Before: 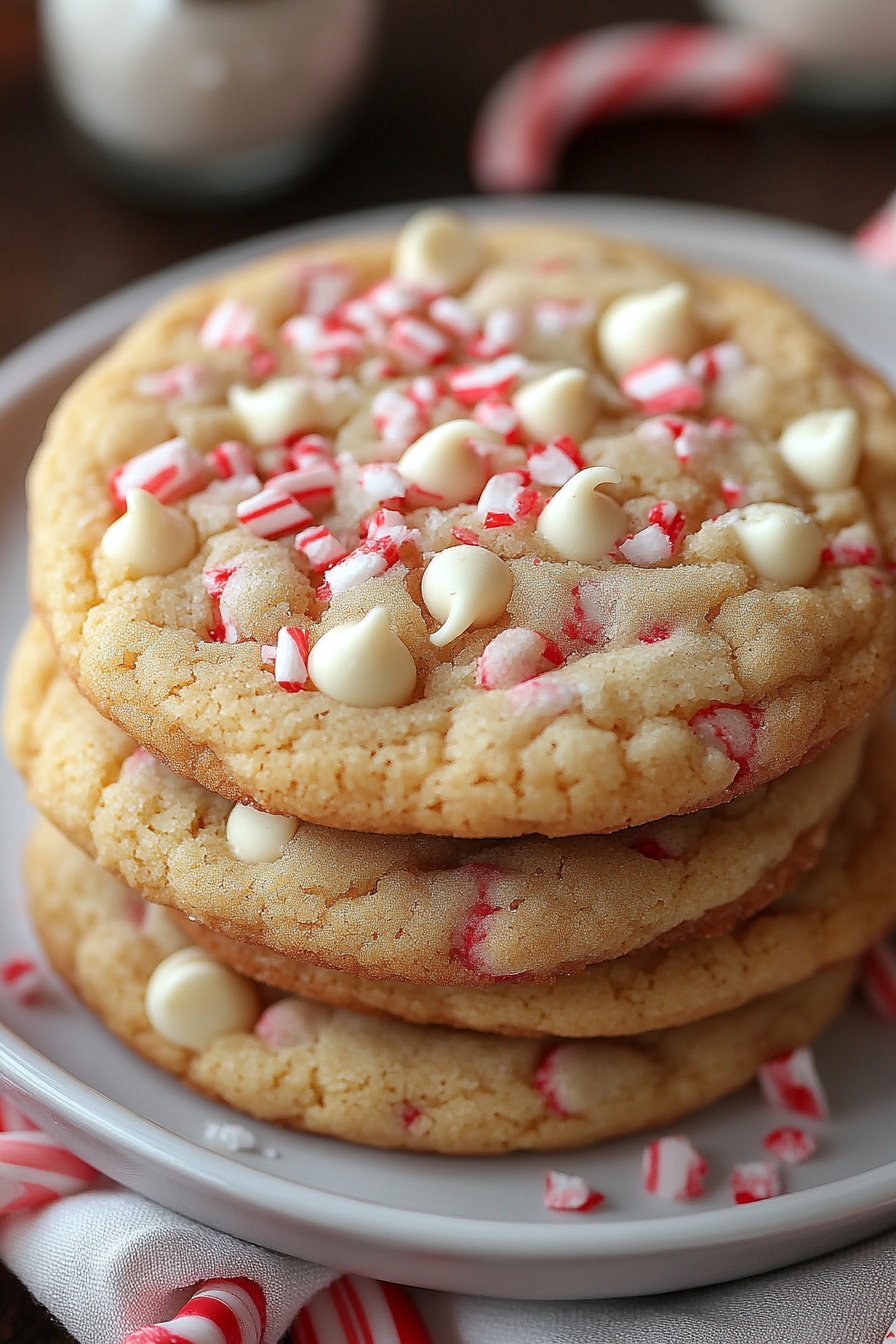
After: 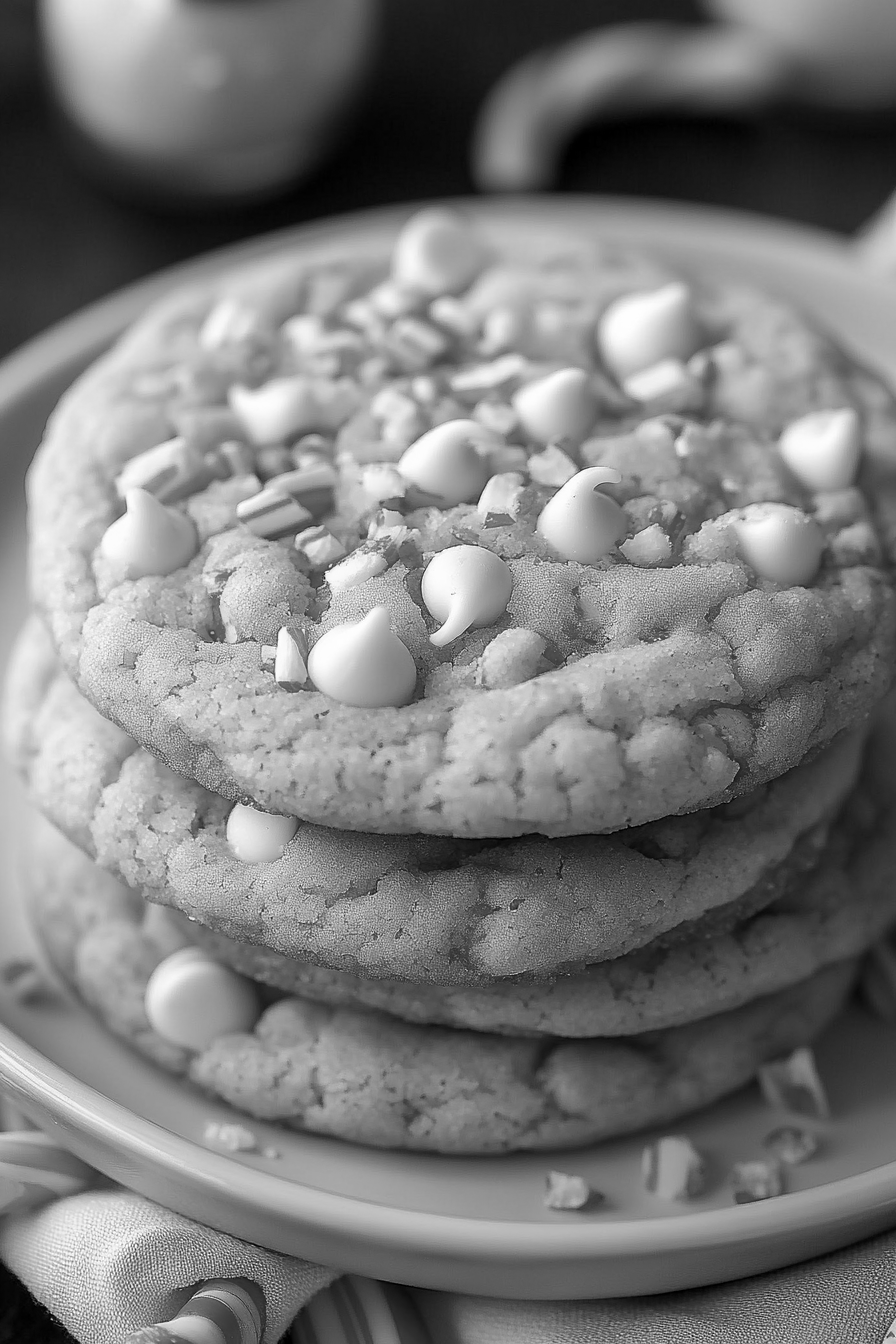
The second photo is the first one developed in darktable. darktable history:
monochrome: a -3.63, b -0.465
exposure: black level correction 0.002, compensate highlight preservation false
